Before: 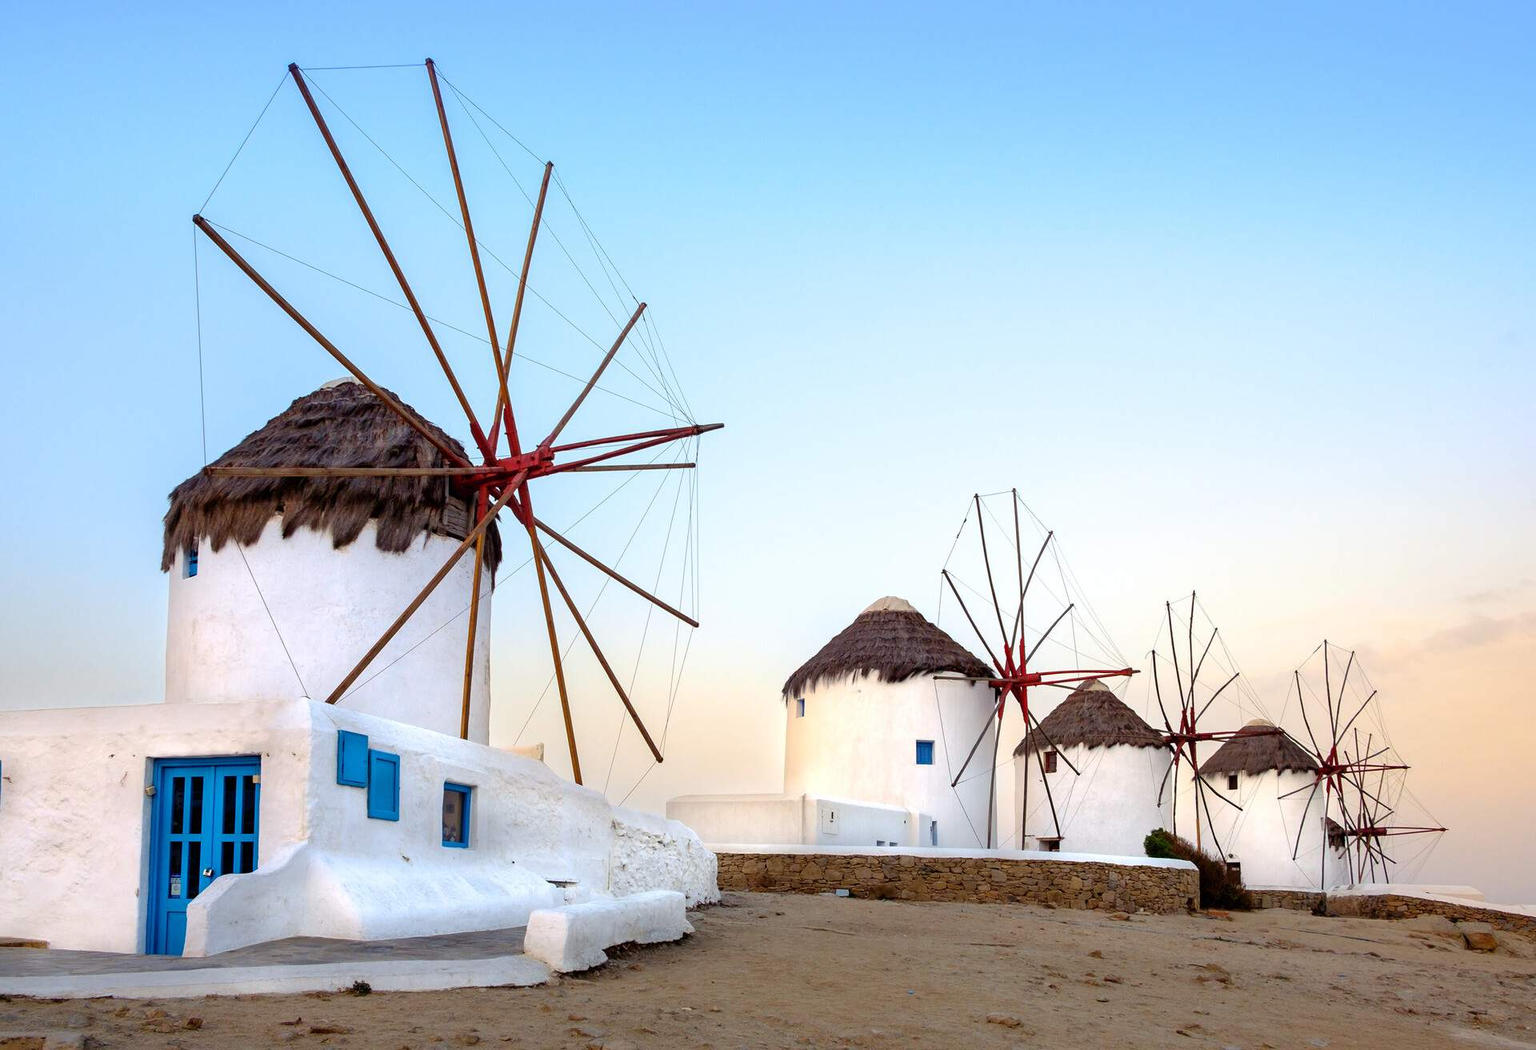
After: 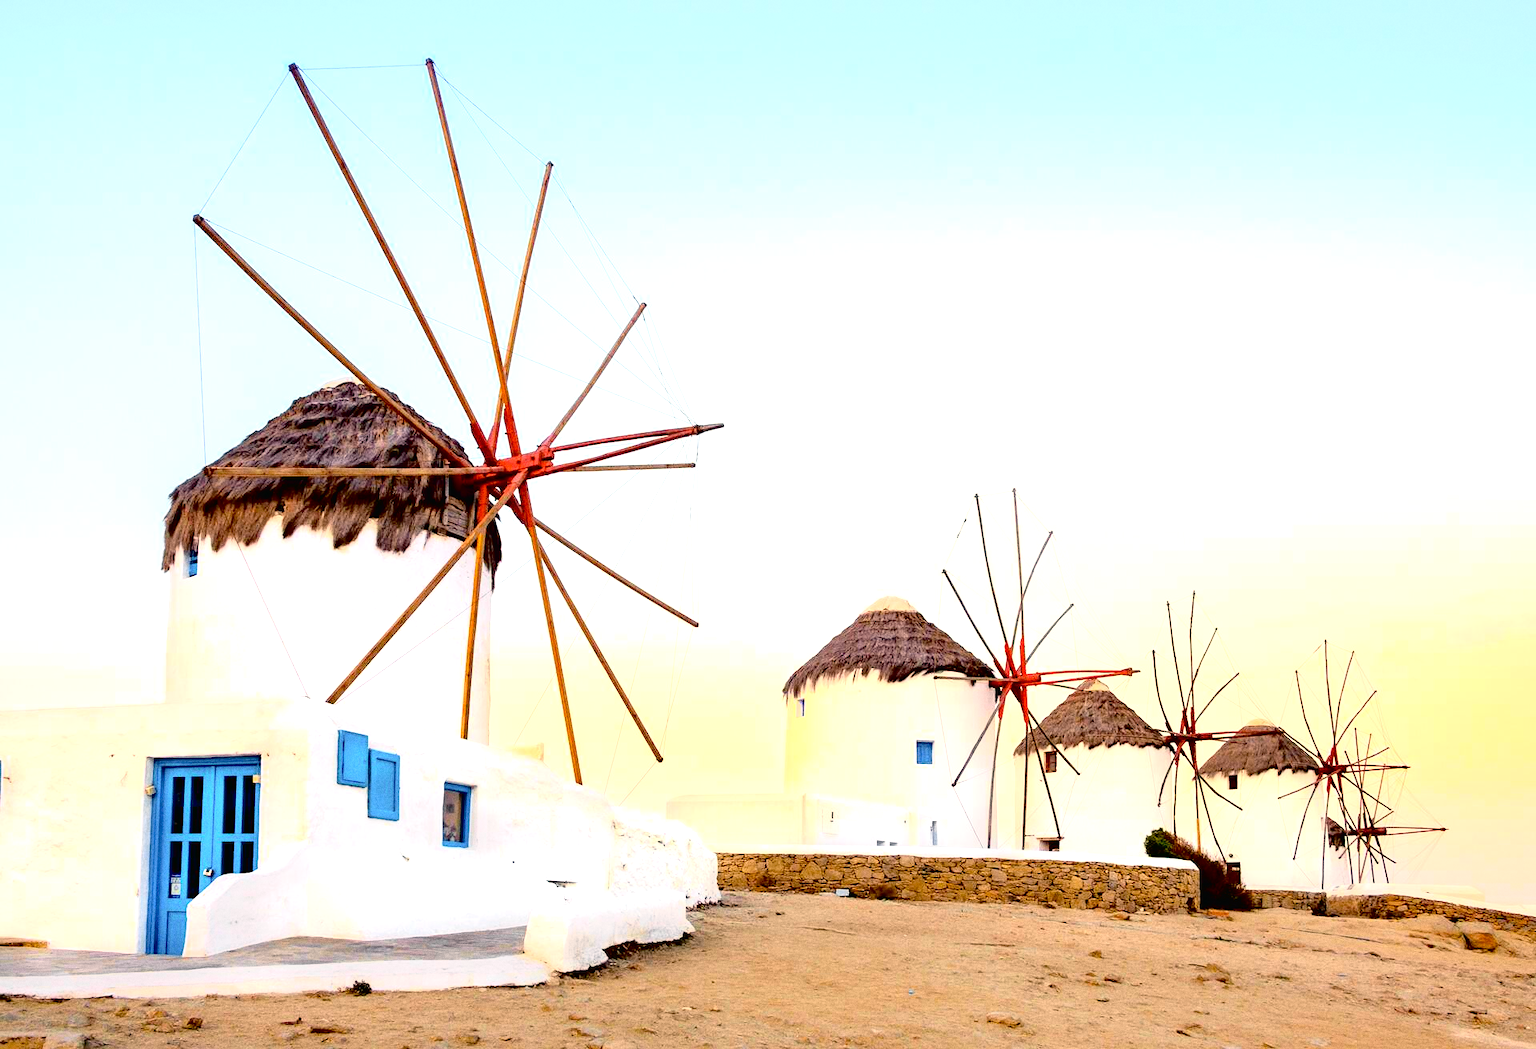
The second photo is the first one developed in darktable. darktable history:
white balance: red 1.127, blue 0.943
grain: on, module defaults
exposure: black level correction 0.008, exposure 0.979 EV, compensate highlight preservation false
tone curve: curves: ch0 [(0, 0.013) (0.129, 0.1) (0.327, 0.382) (0.489, 0.573) (0.66, 0.748) (0.858, 0.926) (1, 0.977)]; ch1 [(0, 0) (0.353, 0.344) (0.45, 0.46) (0.498, 0.495) (0.521, 0.506) (0.563, 0.559) (0.592, 0.585) (0.657, 0.655) (1, 1)]; ch2 [(0, 0) (0.333, 0.346) (0.375, 0.375) (0.427, 0.44) (0.5, 0.501) (0.505, 0.499) (0.528, 0.533) (0.579, 0.61) (0.612, 0.644) (0.66, 0.715) (1, 1)], color space Lab, independent channels, preserve colors none
